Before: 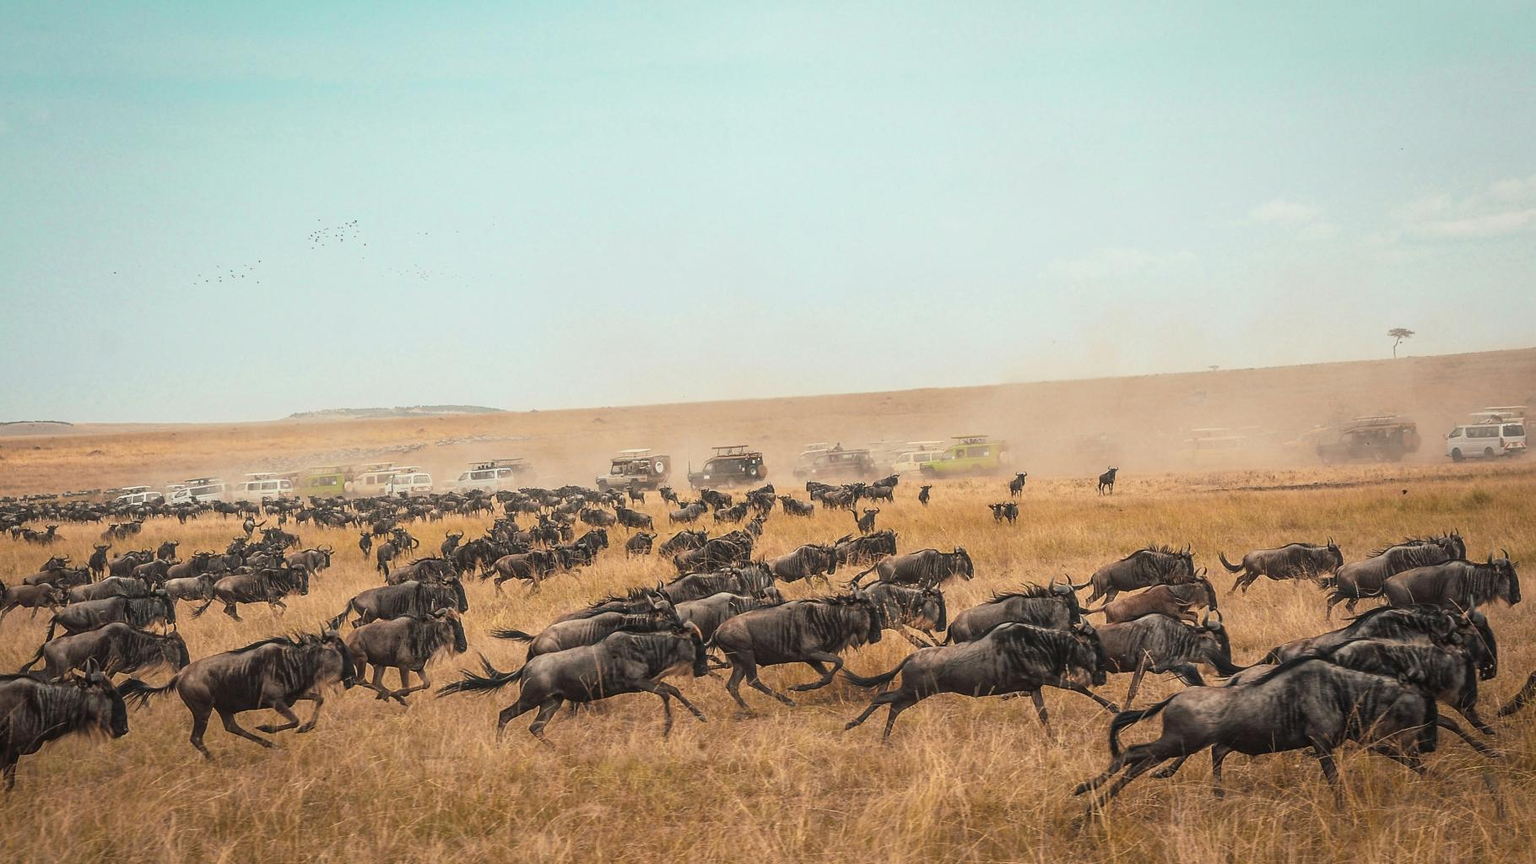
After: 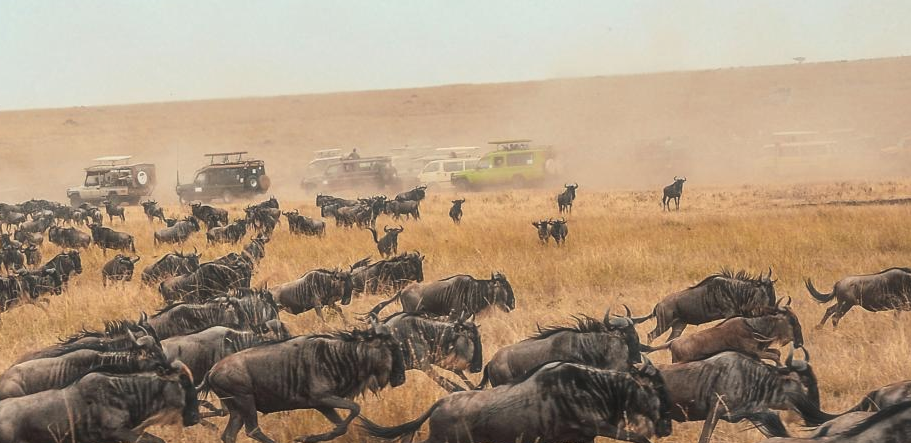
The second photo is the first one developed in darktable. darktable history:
haze removal: strength -0.082, distance 0.362, compatibility mode true, adaptive false
crop: left 35.121%, top 36.777%, right 14.77%, bottom 19.959%
